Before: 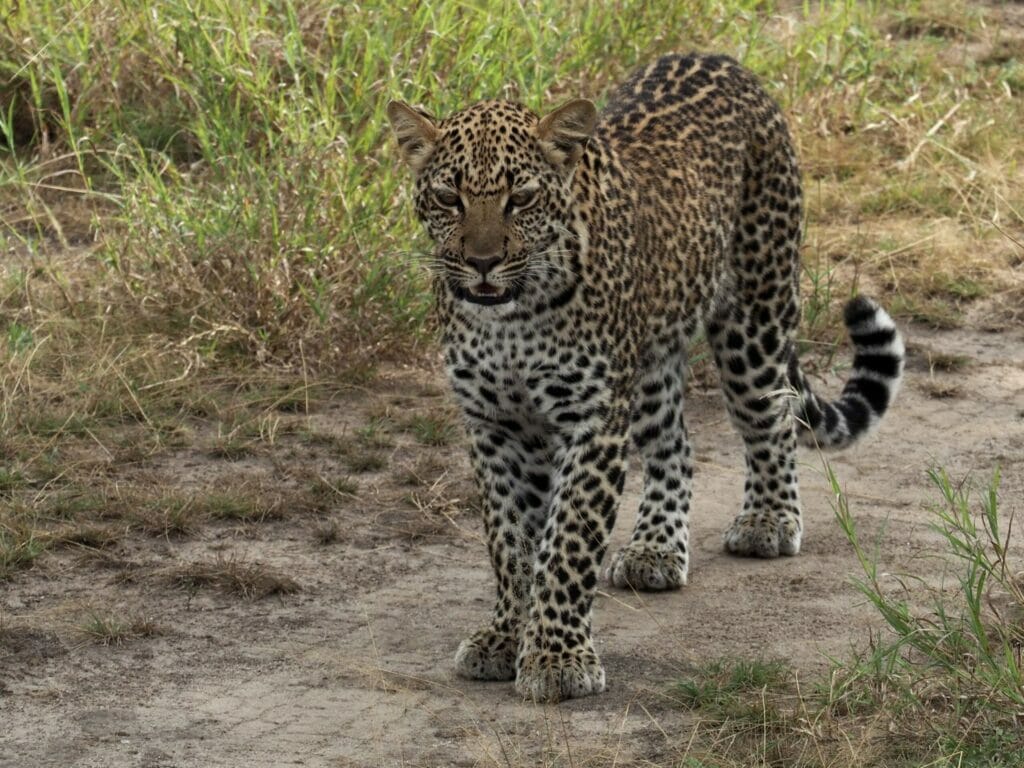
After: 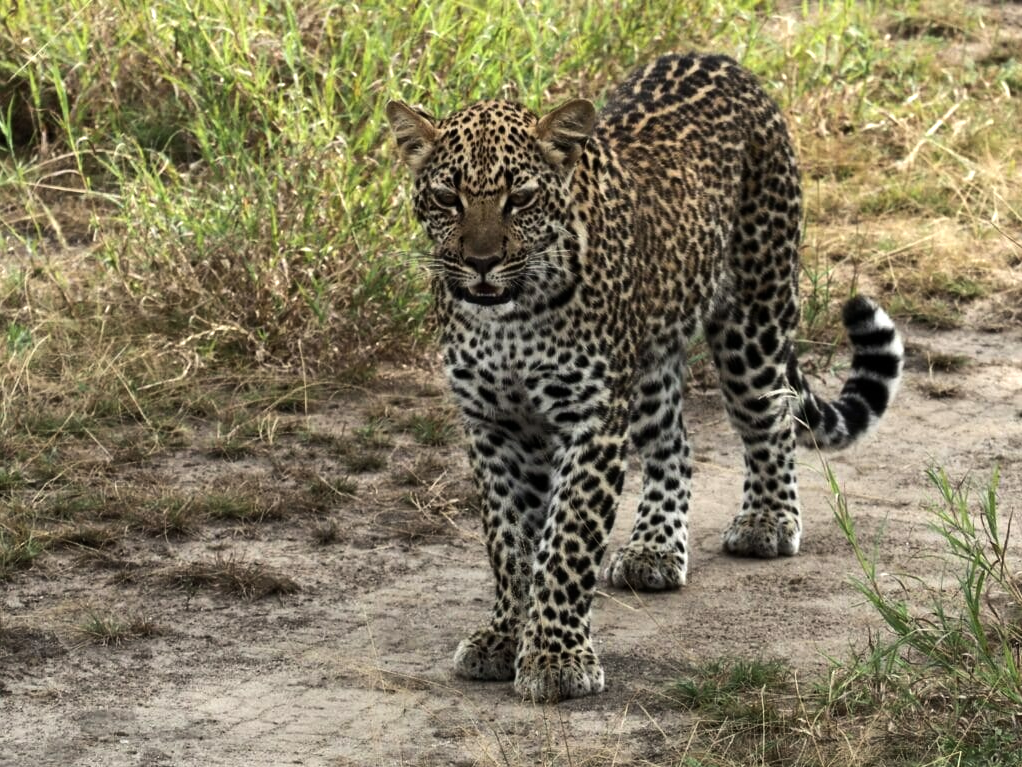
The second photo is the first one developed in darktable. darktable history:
tone equalizer: -8 EV -0.75 EV, -7 EV -0.7 EV, -6 EV -0.6 EV, -5 EV -0.4 EV, -3 EV 0.4 EV, -2 EV 0.6 EV, -1 EV 0.7 EV, +0 EV 0.75 EV, edges refinement/feathering 500, mask exposure compensation -1.57 EV, preserve details no
crop and rotate: left 0.126%
shadows and highlights: shadows 30.86, highlights 0, soften with gaussian
